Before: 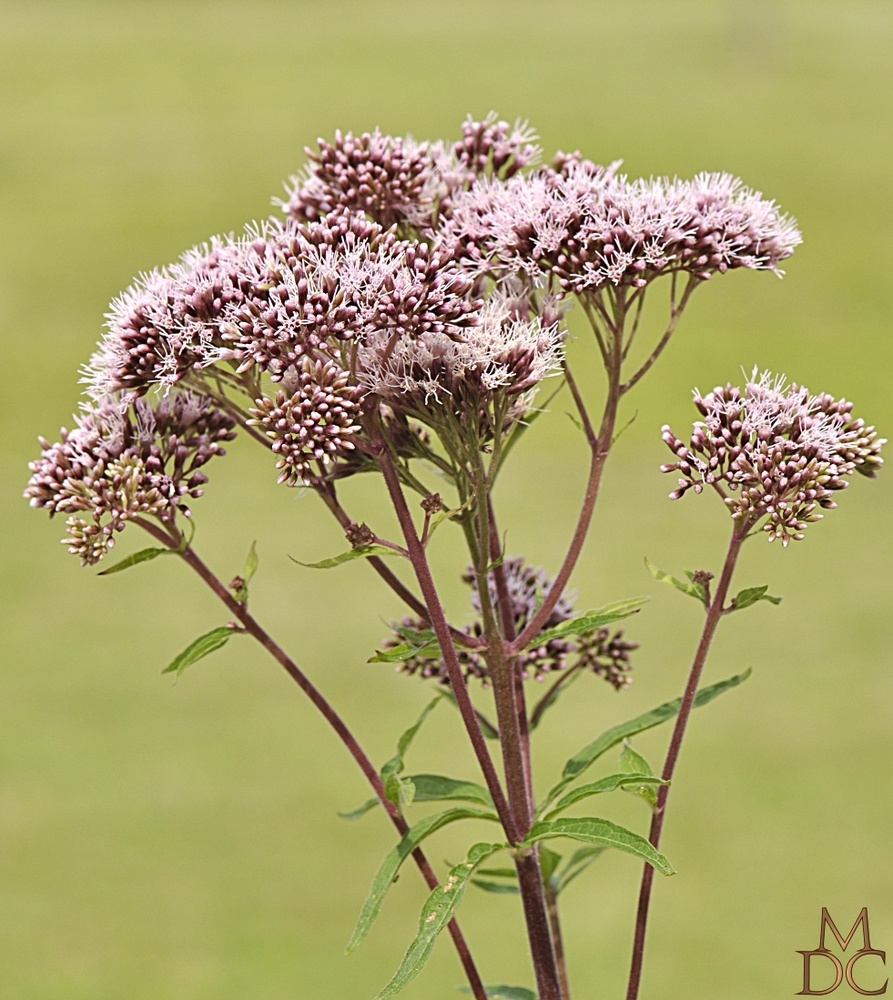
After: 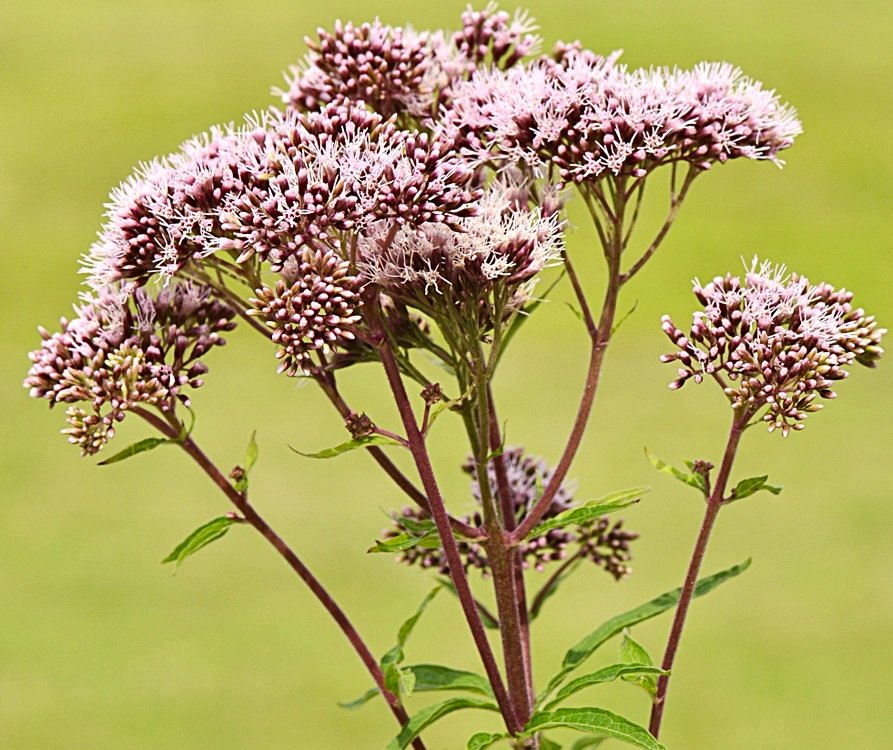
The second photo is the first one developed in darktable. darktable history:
contrast brightness saturation: contrast 0.185, saturation 0.307
crop: top 11.035%, bottom 13.925%
